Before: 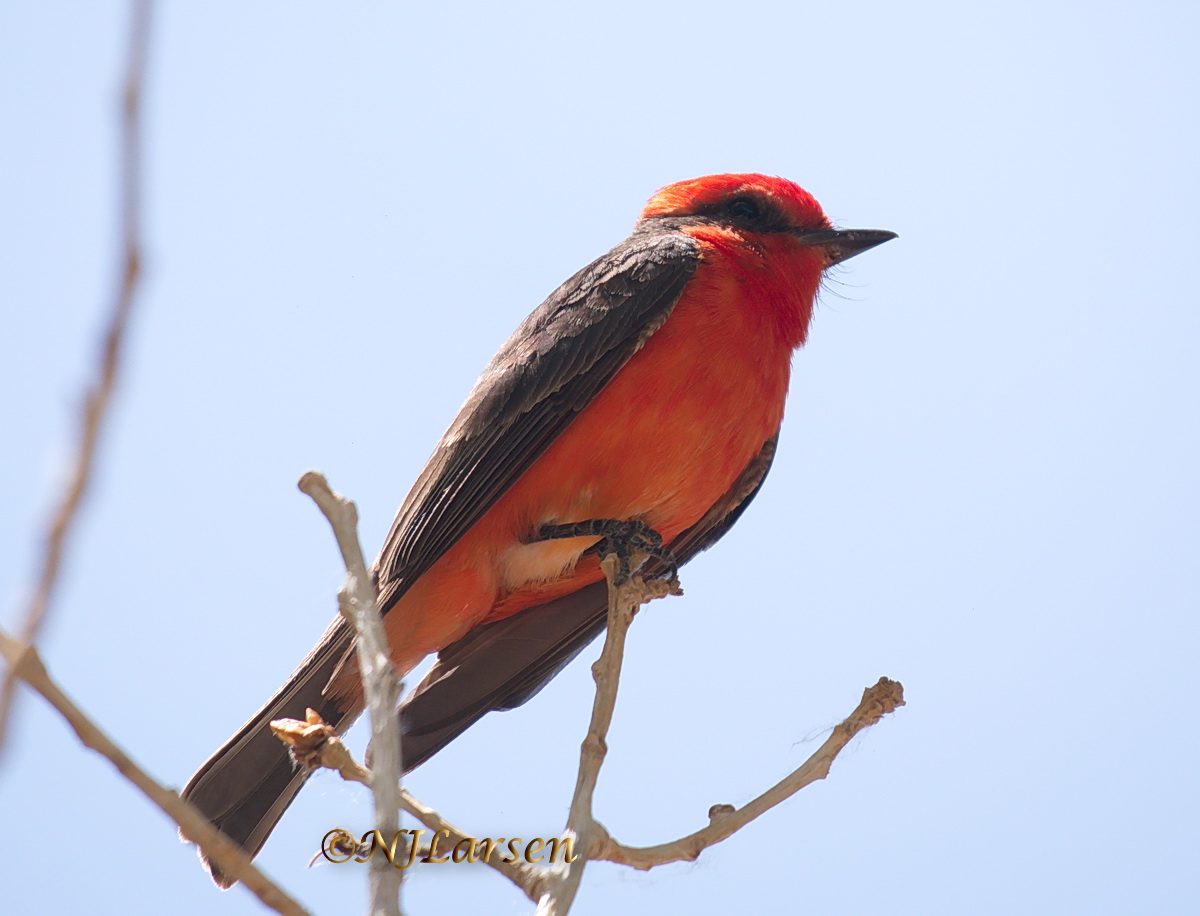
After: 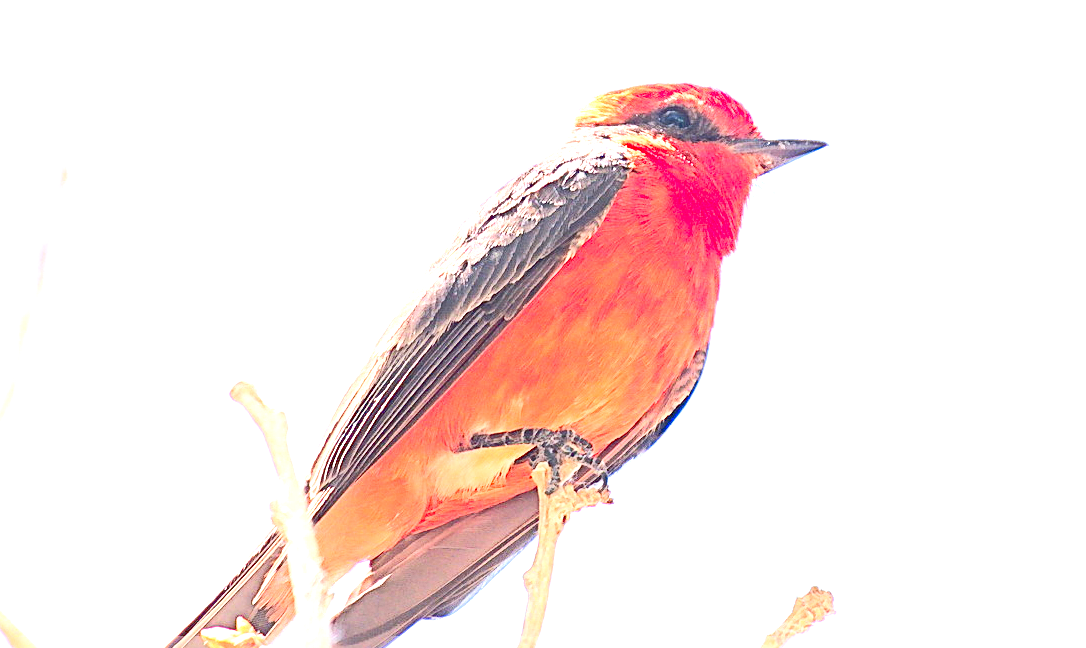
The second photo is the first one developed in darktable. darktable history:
levels: white 99.96%, levels [0.008, 0.318, 0.836]
sharpen: radius 4.915
tone curve: curves: ch0 [(0, 0.011) (0.104, 0.085) (0.236, 0.234) (0.398, 0.507) (0.498, 0.621) (0.65, 0.757) (0.835, 0.883) (1, 0.961)]; ch1 [(0, 0) (0.353, 0.344) (0.43, 0.401) (0.479, 0.476) (0.502, 0.502) (0.54, 0.542) (0.602, 0.613) (0.638, 0.668) (0.693, 0.727) (1, 1)]; ch2 [(0, 0) (0.34, 0.314) (0.434, 0.43) (0.5, 0.506) (0.521, 0.54) (0.54, 0.56) (0.595, 0.613) (0.644, 0.729) (1, 1)], color space Lab, linked channels, preserve colors none
exposure: black level correction 0, exposure 1.104 EV, compensate exposure bias true, compensate highlight preservation false
crop: left 5.813%, top 9.963%, right 3.687%, bottom 19.278%
tone equalizer: -8 EV -0.789 EV, -7 EV -0.704 EV, -6 EV -0.594 EV, -5 EV -0.365 EV, -3 EV 0.371 EV, -2 EV 0.6 EV, -1 EV 0.682 EV, +0 EV 0.742 EV
